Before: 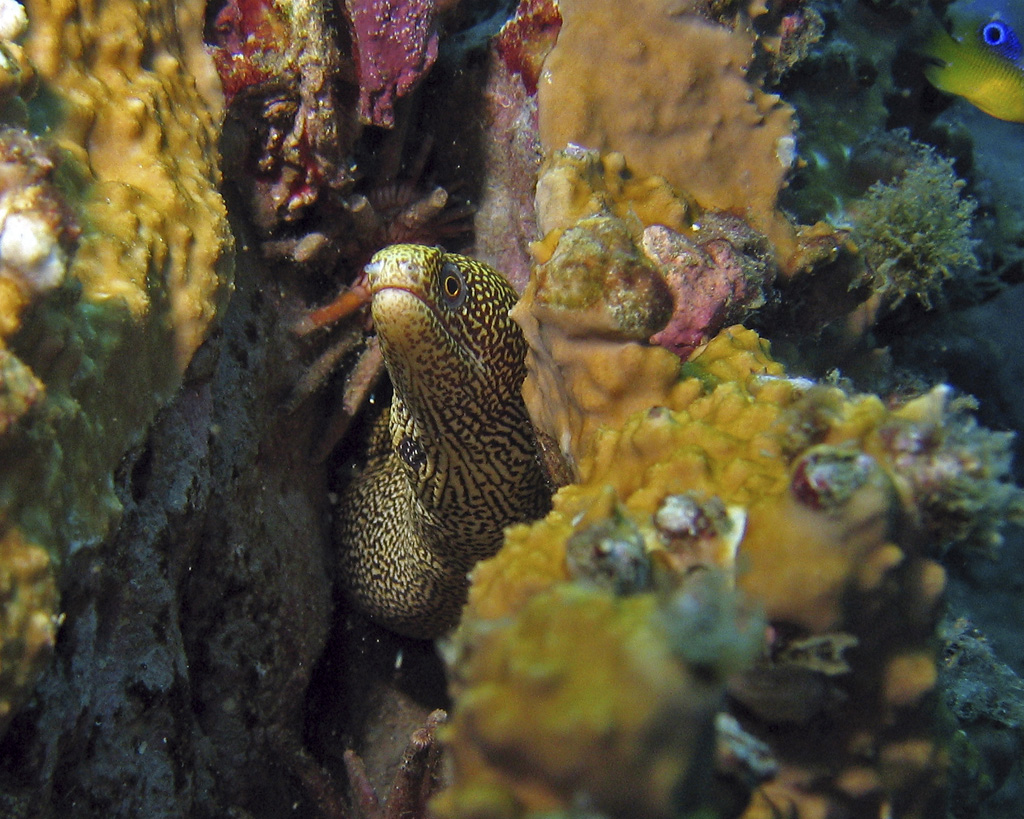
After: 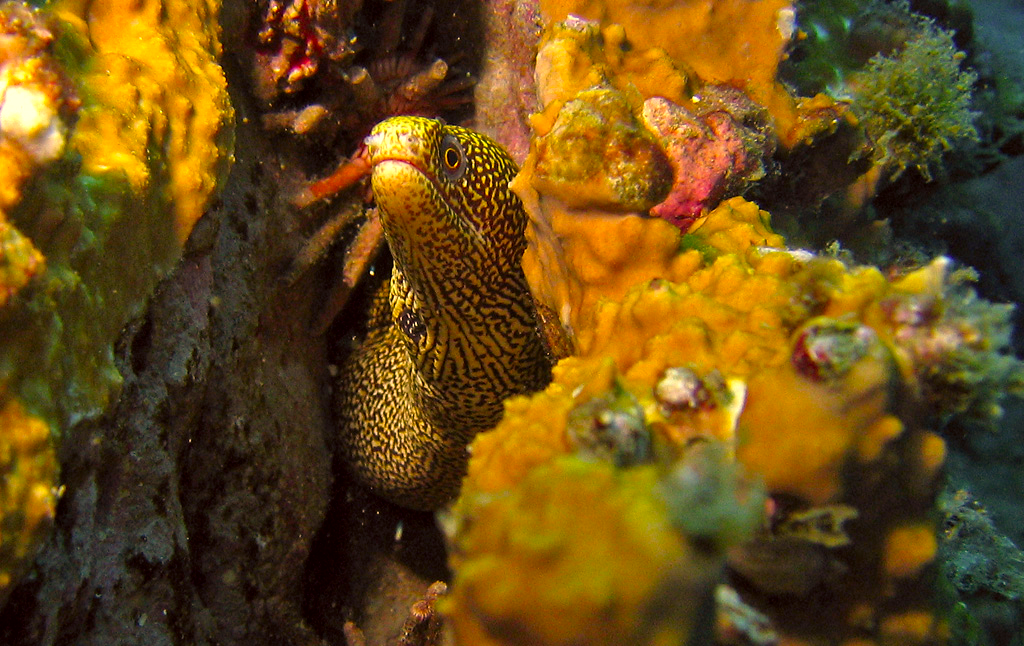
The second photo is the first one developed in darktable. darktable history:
color balance rgb: perceptual saturation grading › global saturation 19.459%, perceptual brilliance grading › global brilliance 17.47%
color correction: highlights a* 18.51, highlights b* 35.3, shadows a* 1.72, shadows b* 6.19, saturation 1.04
crop and rotate: top 15.728%, bottom 5.352%
exposure: exposure -0.152 EV, compensate highlight preservation false
